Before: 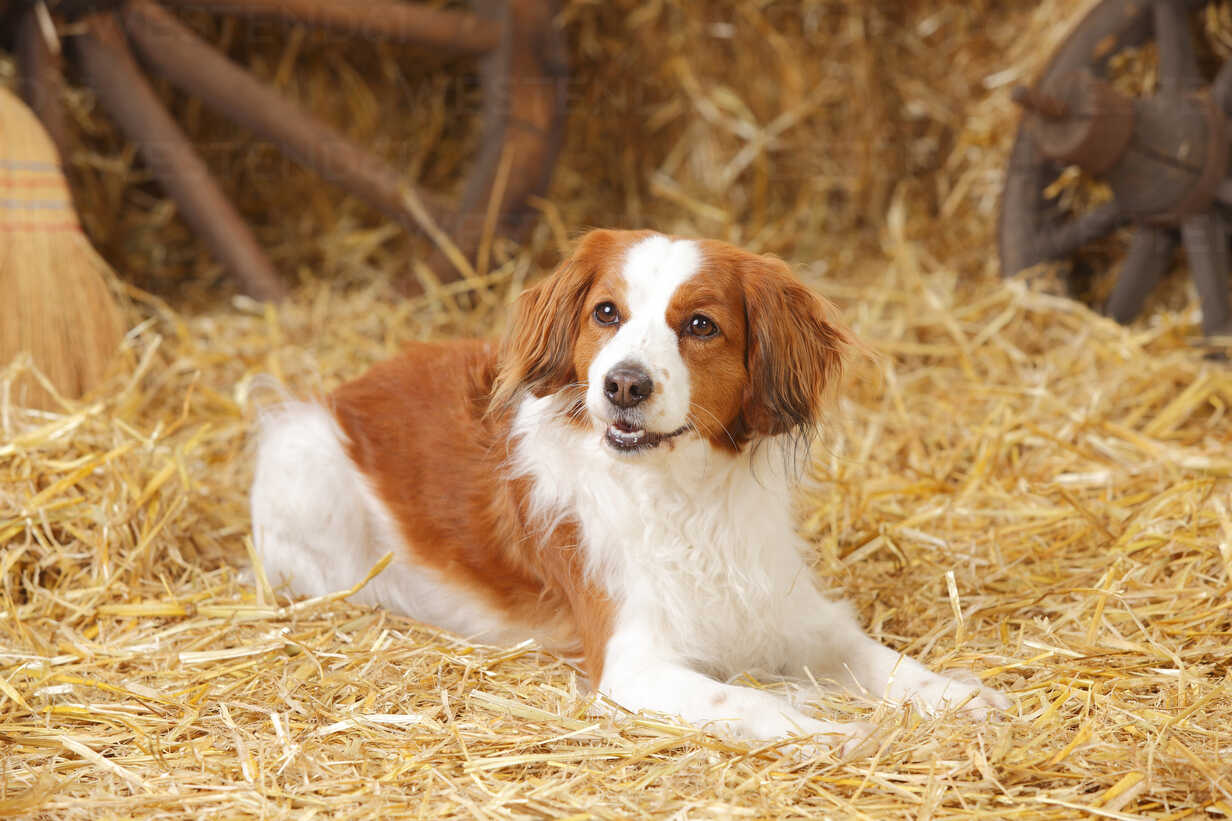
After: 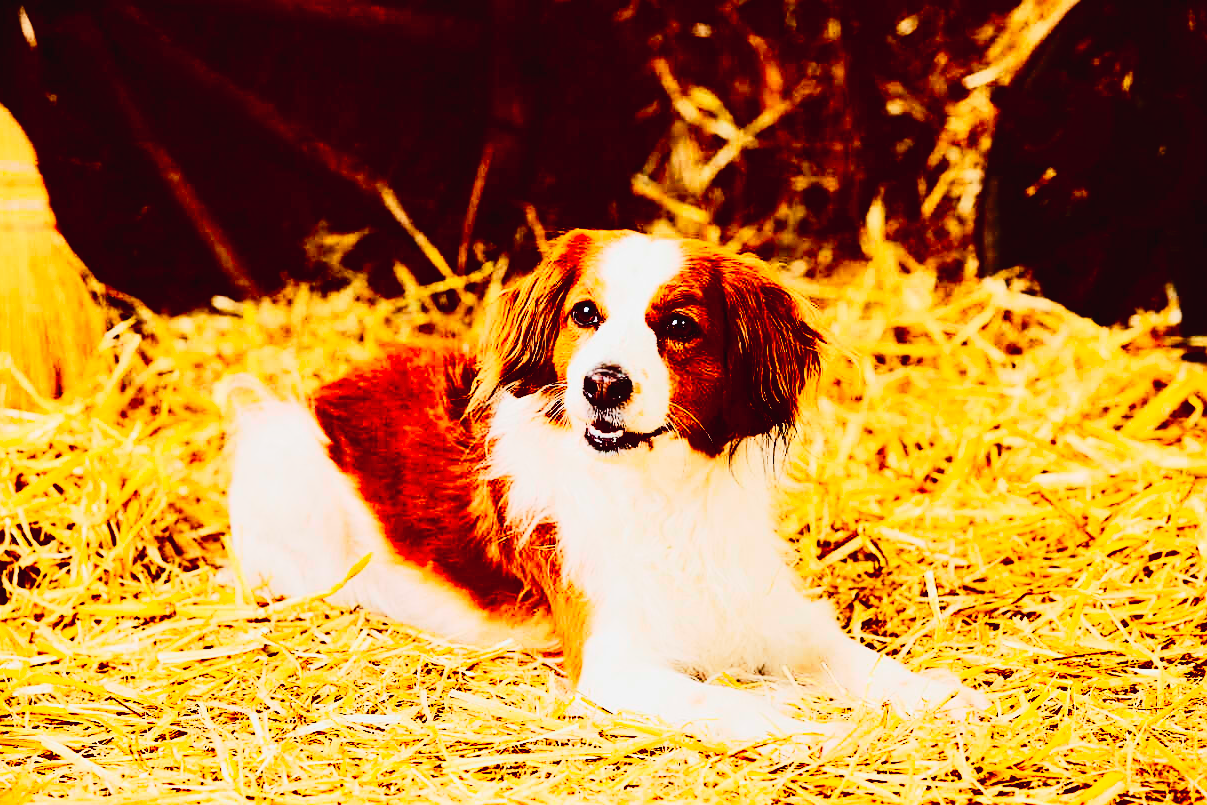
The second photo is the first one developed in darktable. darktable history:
sharpen: on, module defaults
crop: left 1.739%, right 0.282%, bottom 1.883%
tone curve: curves: ch0 [(0, 0.022) (0.114, 0.096) (0.282, 0.299) (0.456, 0.51) (0.613, 0.693) (0.786, 0.843) (0.999, 0.949)]; ch1 [(0, 0) (0.384, 0.365) (0.463, 0.447) (0.486, 0.474) (0.503, 0.5) (0.535, 0.522) (0.555, 0.546) (0.593, 0.599) (0.755, 0.793) (1, 1)]; ch2 [(0, 0) (0.369, 0.375) (0.449, 0.434) (0.501, 0.5) (0.528, 0.517) (0.561, 0.57) (0.612, 0.631) (0.668, 0.659) (1, 1)], preserve colors none
exposure: exposure 0.202 EV, compensate highlight preservation false
contrast brightness saturation: contrast 0.759, brightness -0.992, saturation 0.982
